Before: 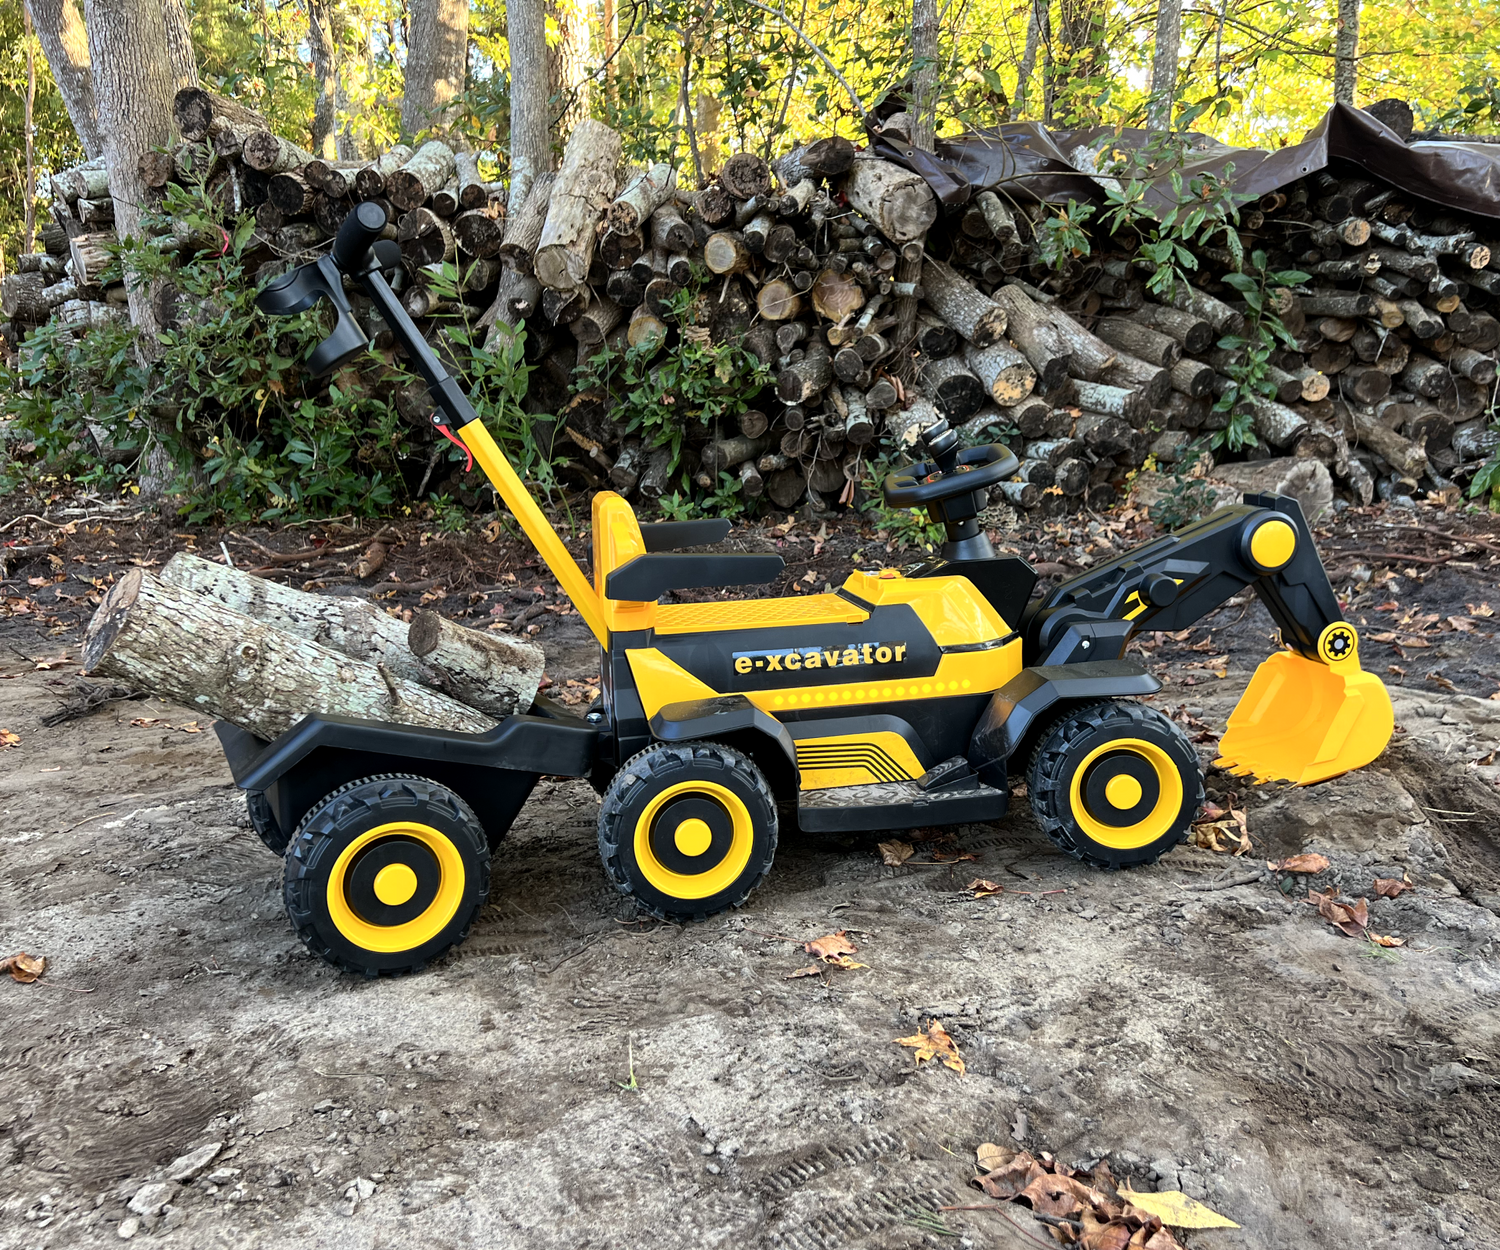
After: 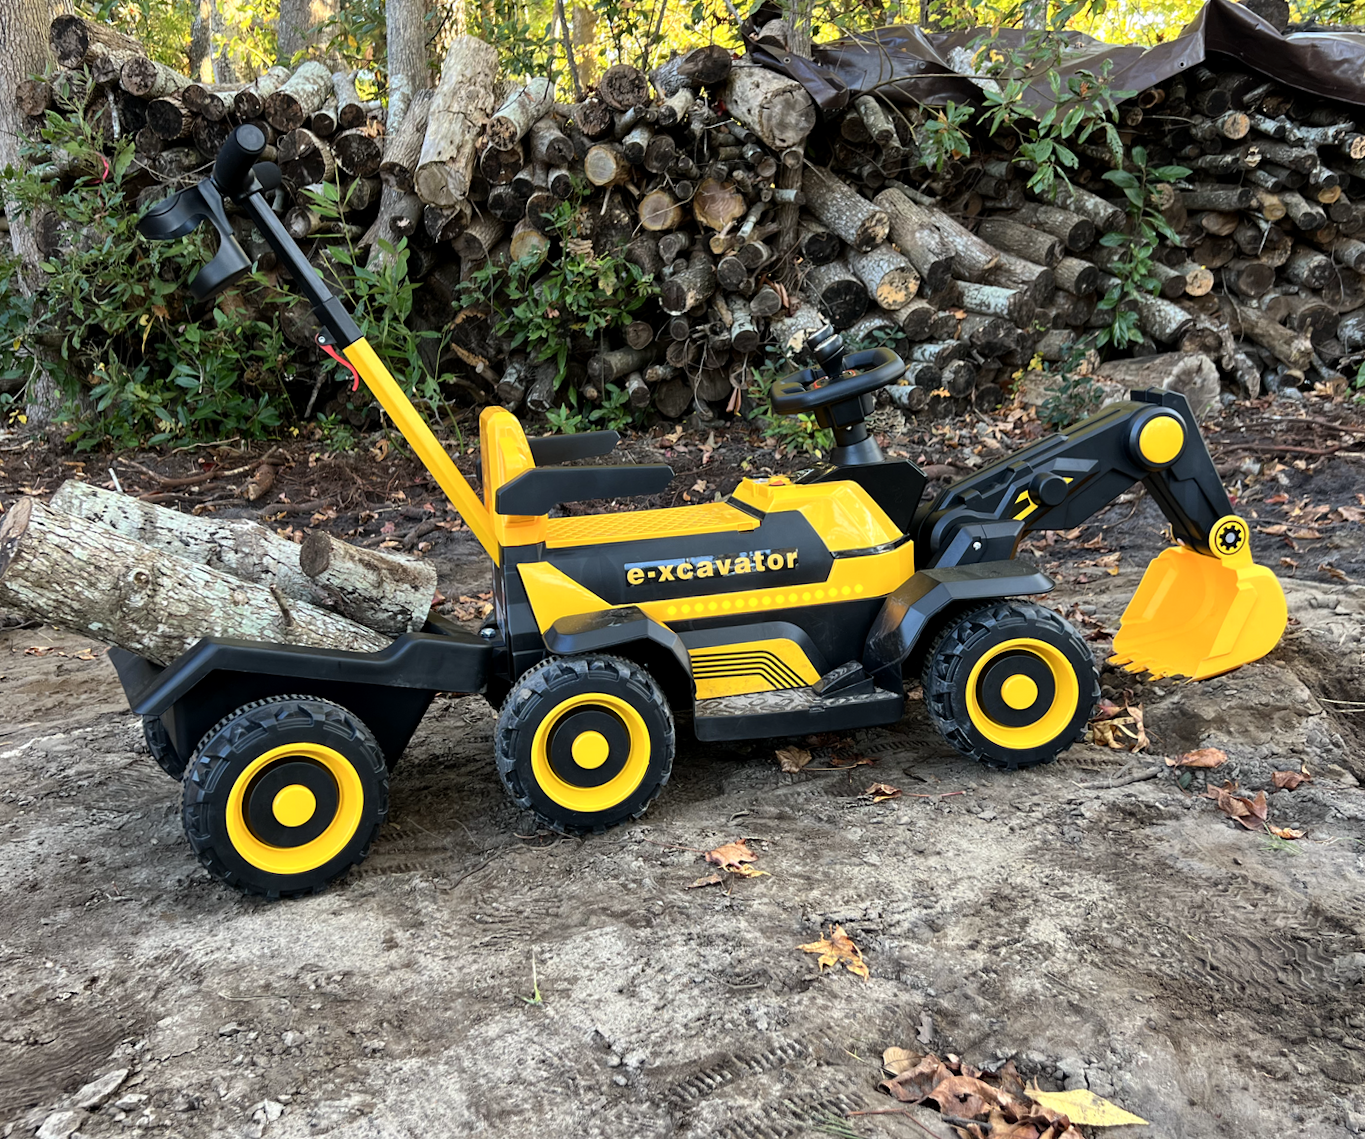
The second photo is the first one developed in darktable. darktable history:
crop and rotate: angle 1.67°, left 5.834%, top 5.708%
